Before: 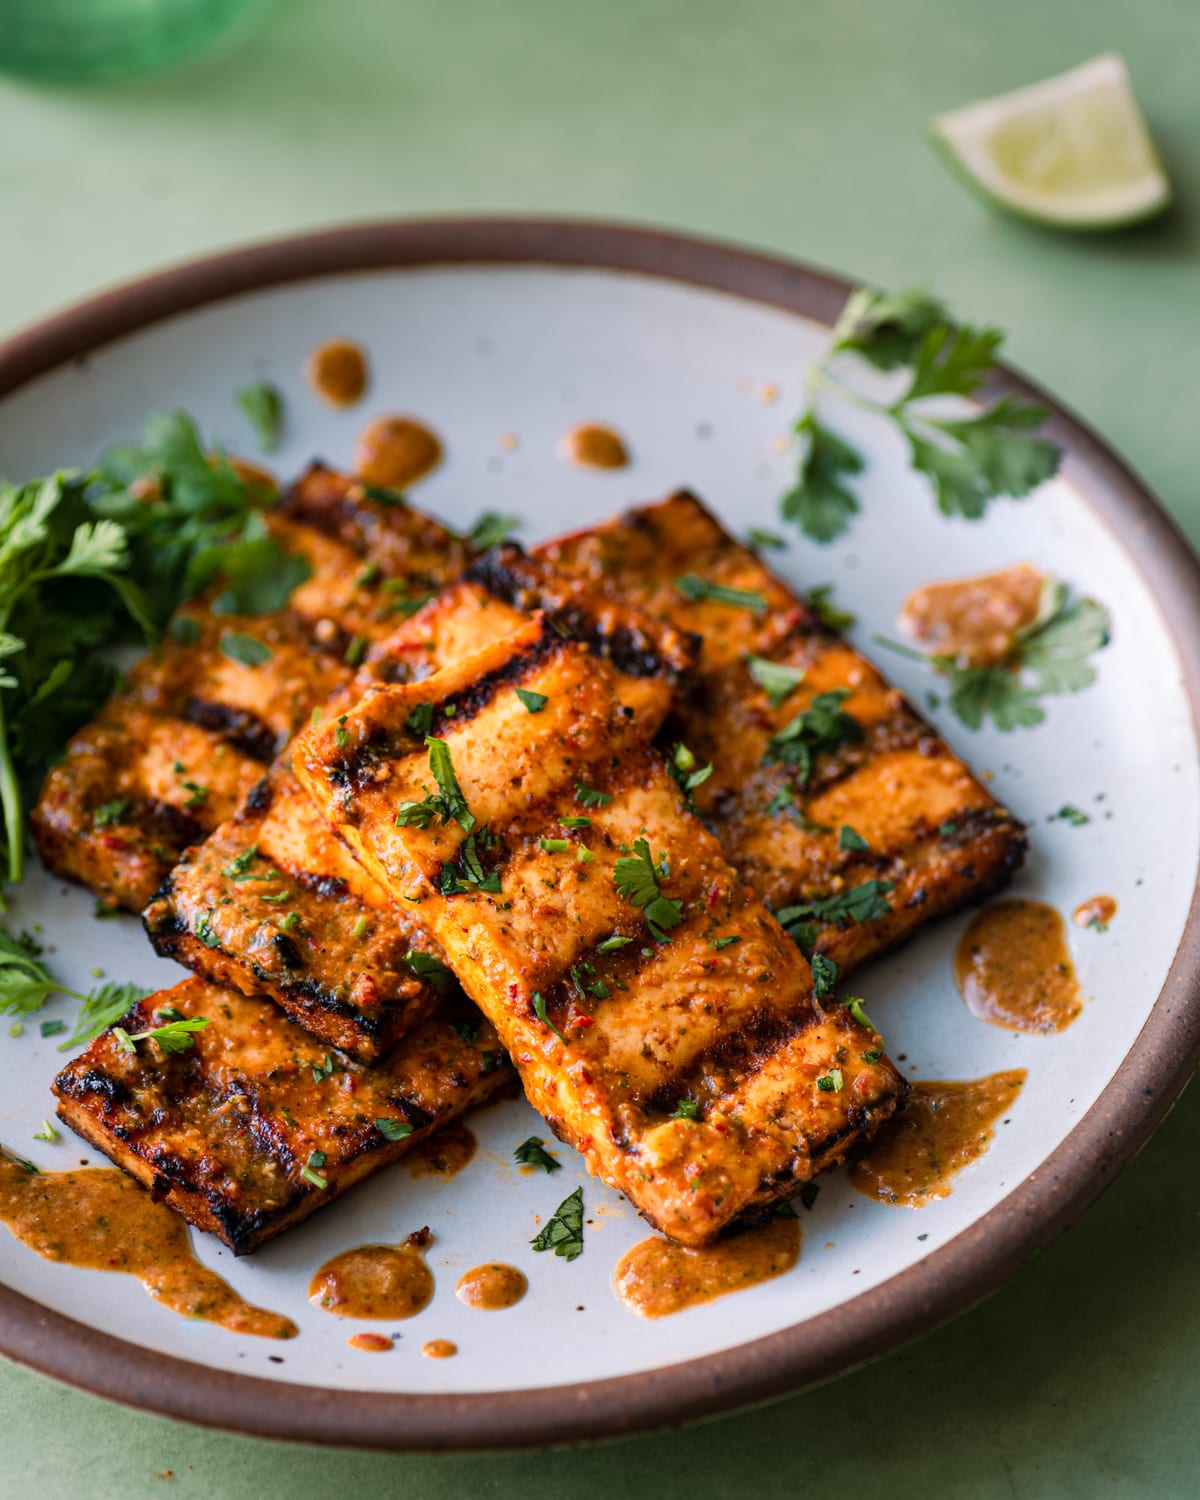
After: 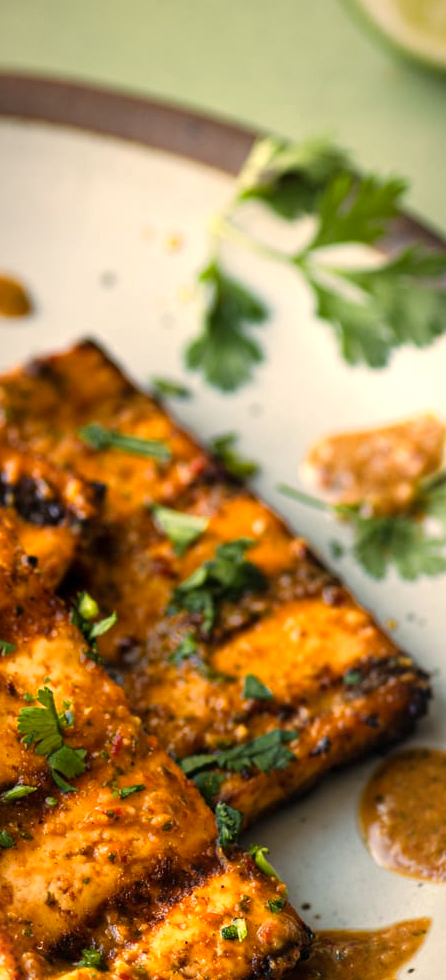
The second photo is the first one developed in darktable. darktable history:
vignetting: fall-off radius 59.71%, brightness -0.3, saturation -0.053, automatic ratio true
contrast brightness saturation: saturation -0.105
crop and rotate: left 49.678%, top 10.121%, right 13.144%, bottom 24.527%
exposure: exposure 0.561 EV, compensate highlight preservation false
color correction: highlights a* 2.43, highlights b* 23.38
